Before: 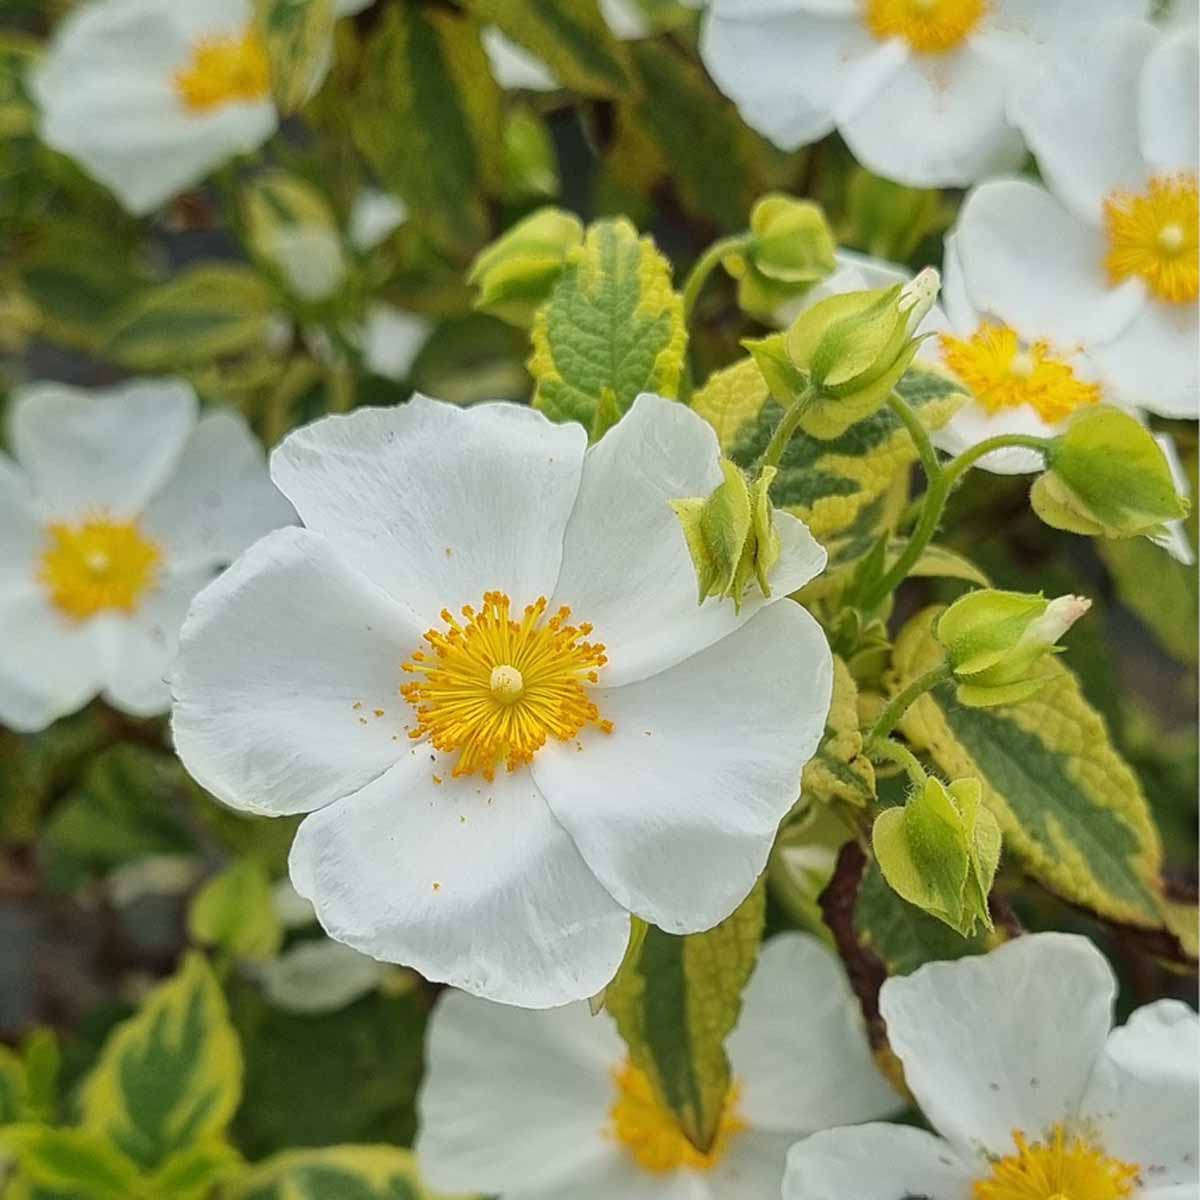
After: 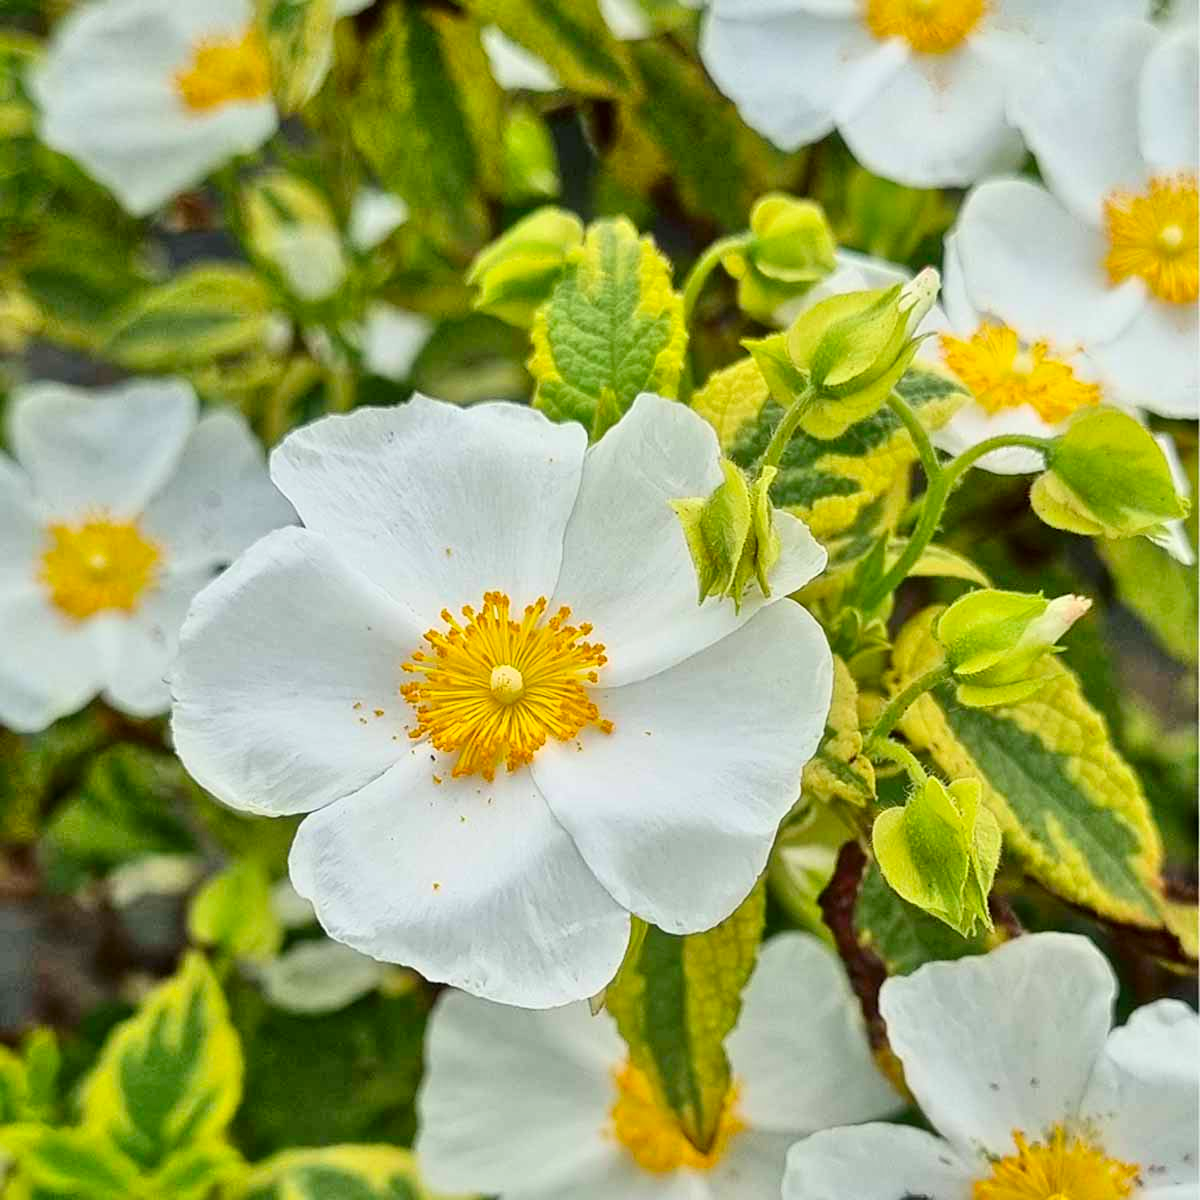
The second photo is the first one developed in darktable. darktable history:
contrast brightness saturation: contrast 0.21, brightness -0.11, saturation 0.21
tone equalizer: -7 EV 0.15 EV, -6 EV 0.6 EV, -5 EV 1.15 EV, -4 EV 1.33 EV, -3 EV 1.15 EV, -2 EV 0.6 EV, -1 EV 0.15 EV, mask exposure compensation -0.5 EV
